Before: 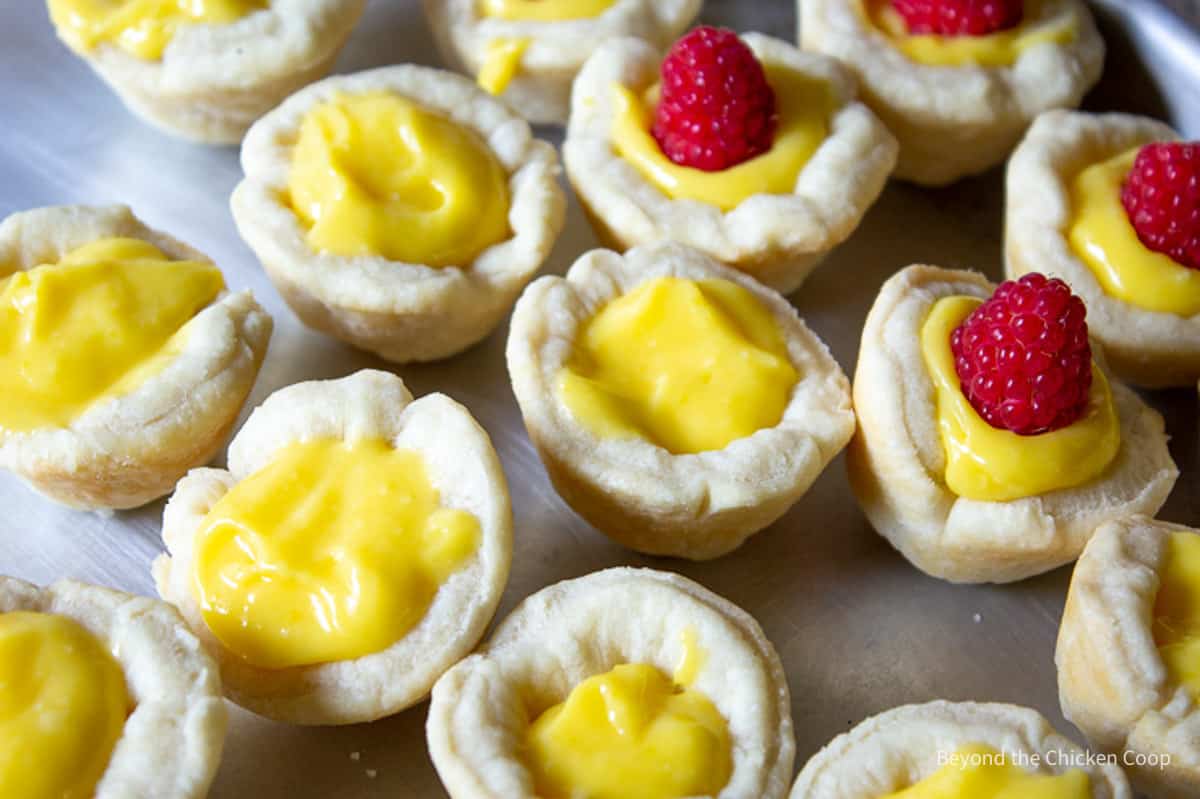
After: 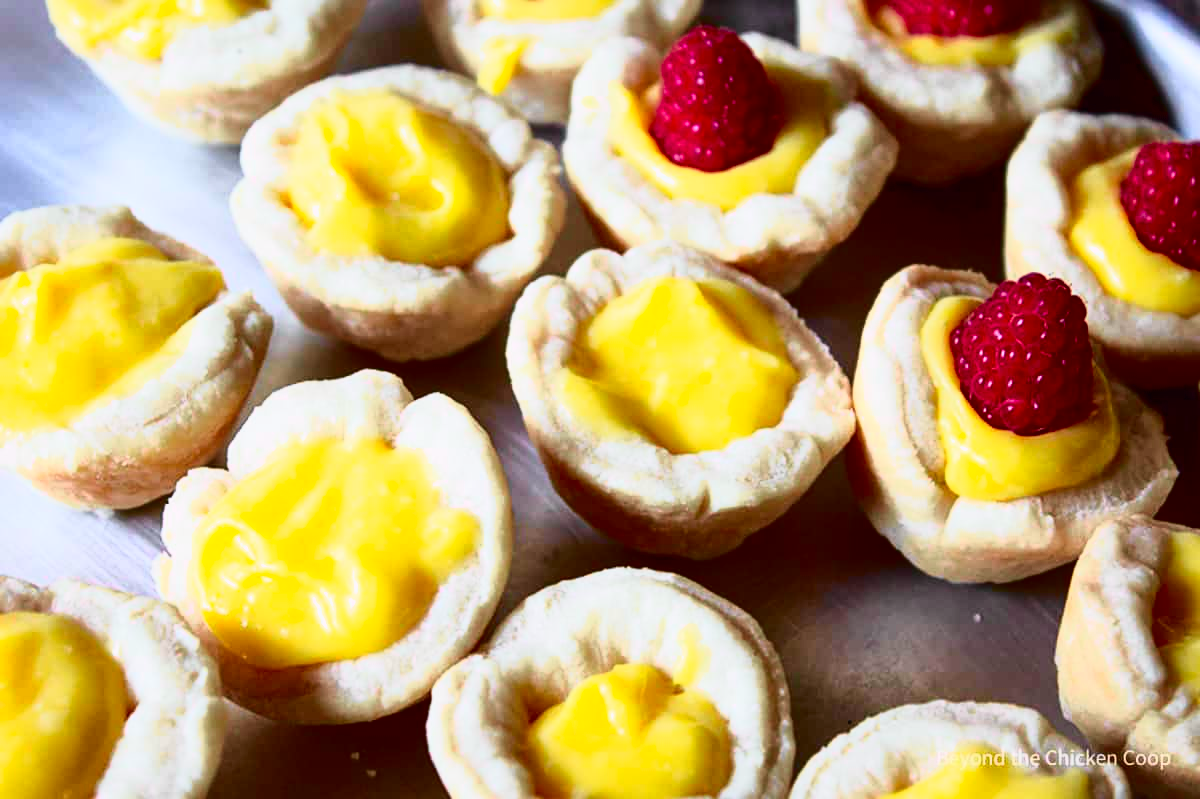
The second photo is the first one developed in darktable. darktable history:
contrast brightness saturation: contrast 0.189, brightness -0.103, saturation 0.205
tone curve: curves: ch0 [(0, 0) (0.105, 0.068) (0.195, 0.162) (0.283, 0.283) (0.384, 0.404) (0.485, 0.531) (0.638, 0.681) (0.795, 0.879) (1, 0.977)]; ch1 [(0, 0) (0.161, 0.092) (0.35, 0.33) (0.379, 0.401) (0.456, 0.469) (0.498, 0.506) (0.521, 0.549) (0.58, 0.624) (0.635, 0.671) (1, 1)]; ch2 [(0, 0) (0.371, 0.362) (0.437, 0.437) (0.483, 0.484) (0.53, 0.515) (0.56, 0.58) (0.622, 0.606) (1, 1)], color space Lab, independent channels, preserve colors none
